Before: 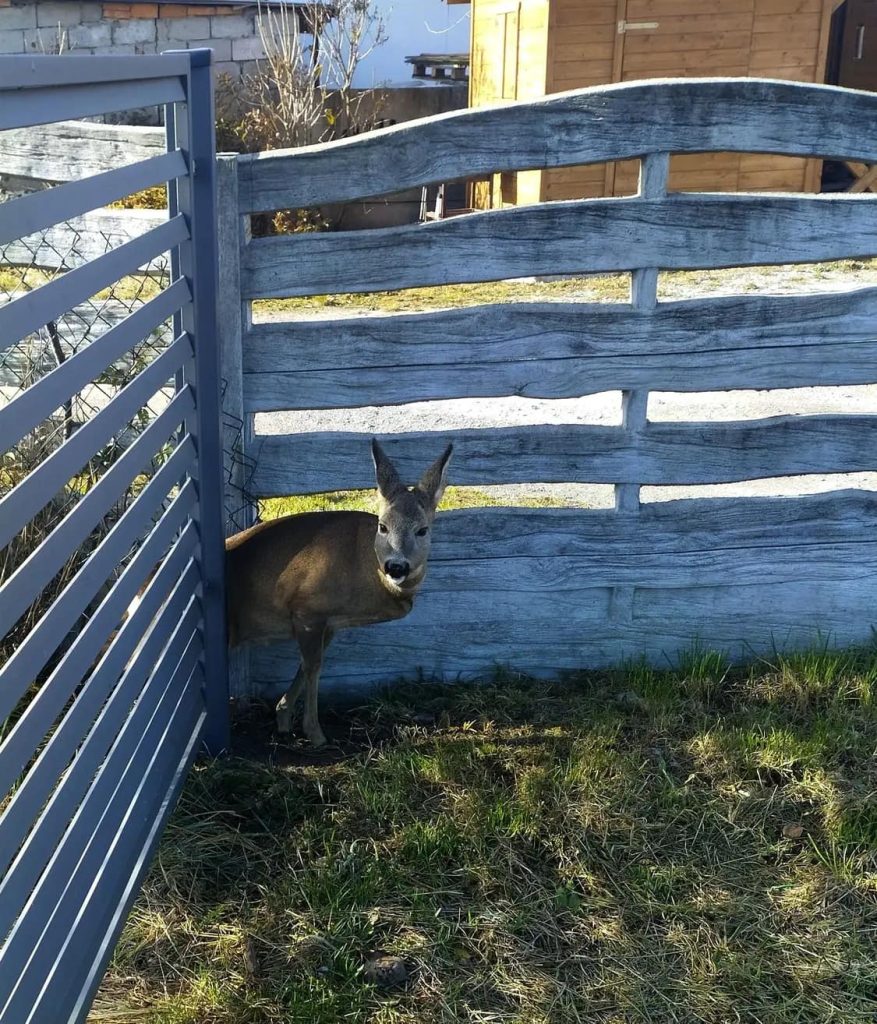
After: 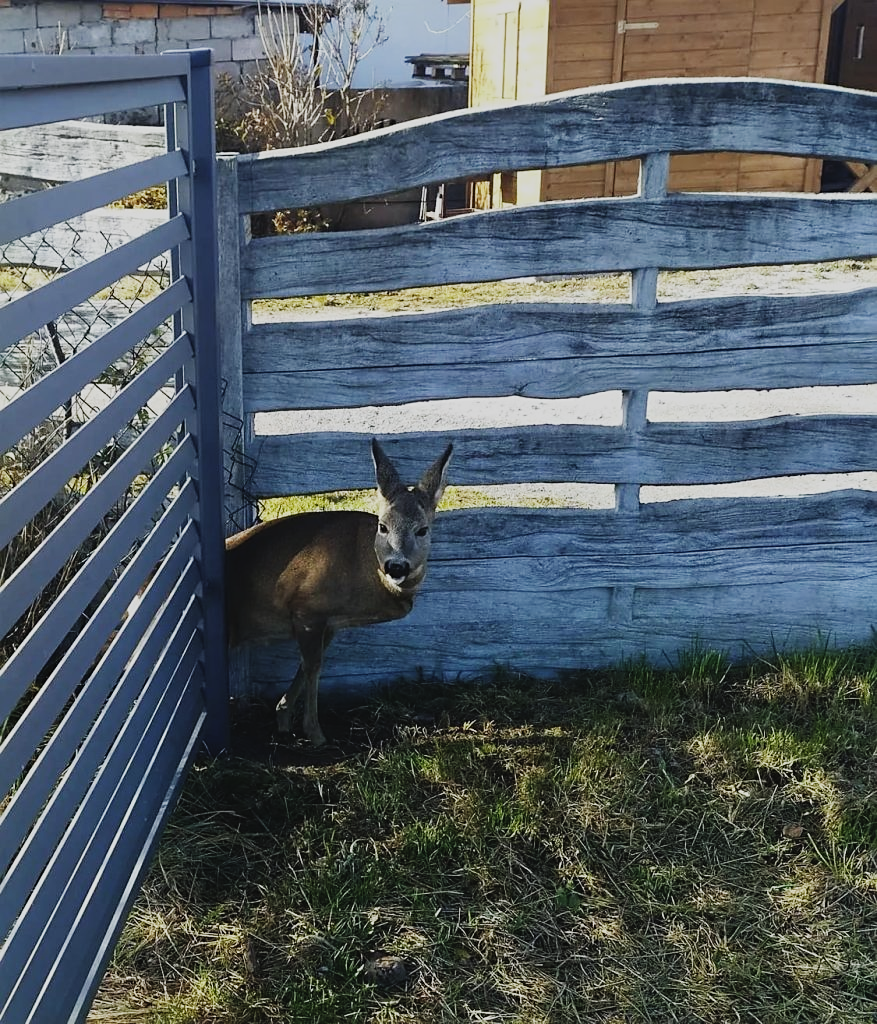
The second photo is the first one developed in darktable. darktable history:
sharpen: radius 1.864, amount 0.398, threshold 1.271
exposure: black level correction -0.015, exposure -0.125 EV, compensate highlight preservation false
sigmoid: skew -0.2, preserve hue 0%, red attenuation 0.1, red rotation 0.035, green attenuation 0.1, green rotation -0.017, blue attenuation 0.15, blue rotation -0.052, base primaries Rec2020
